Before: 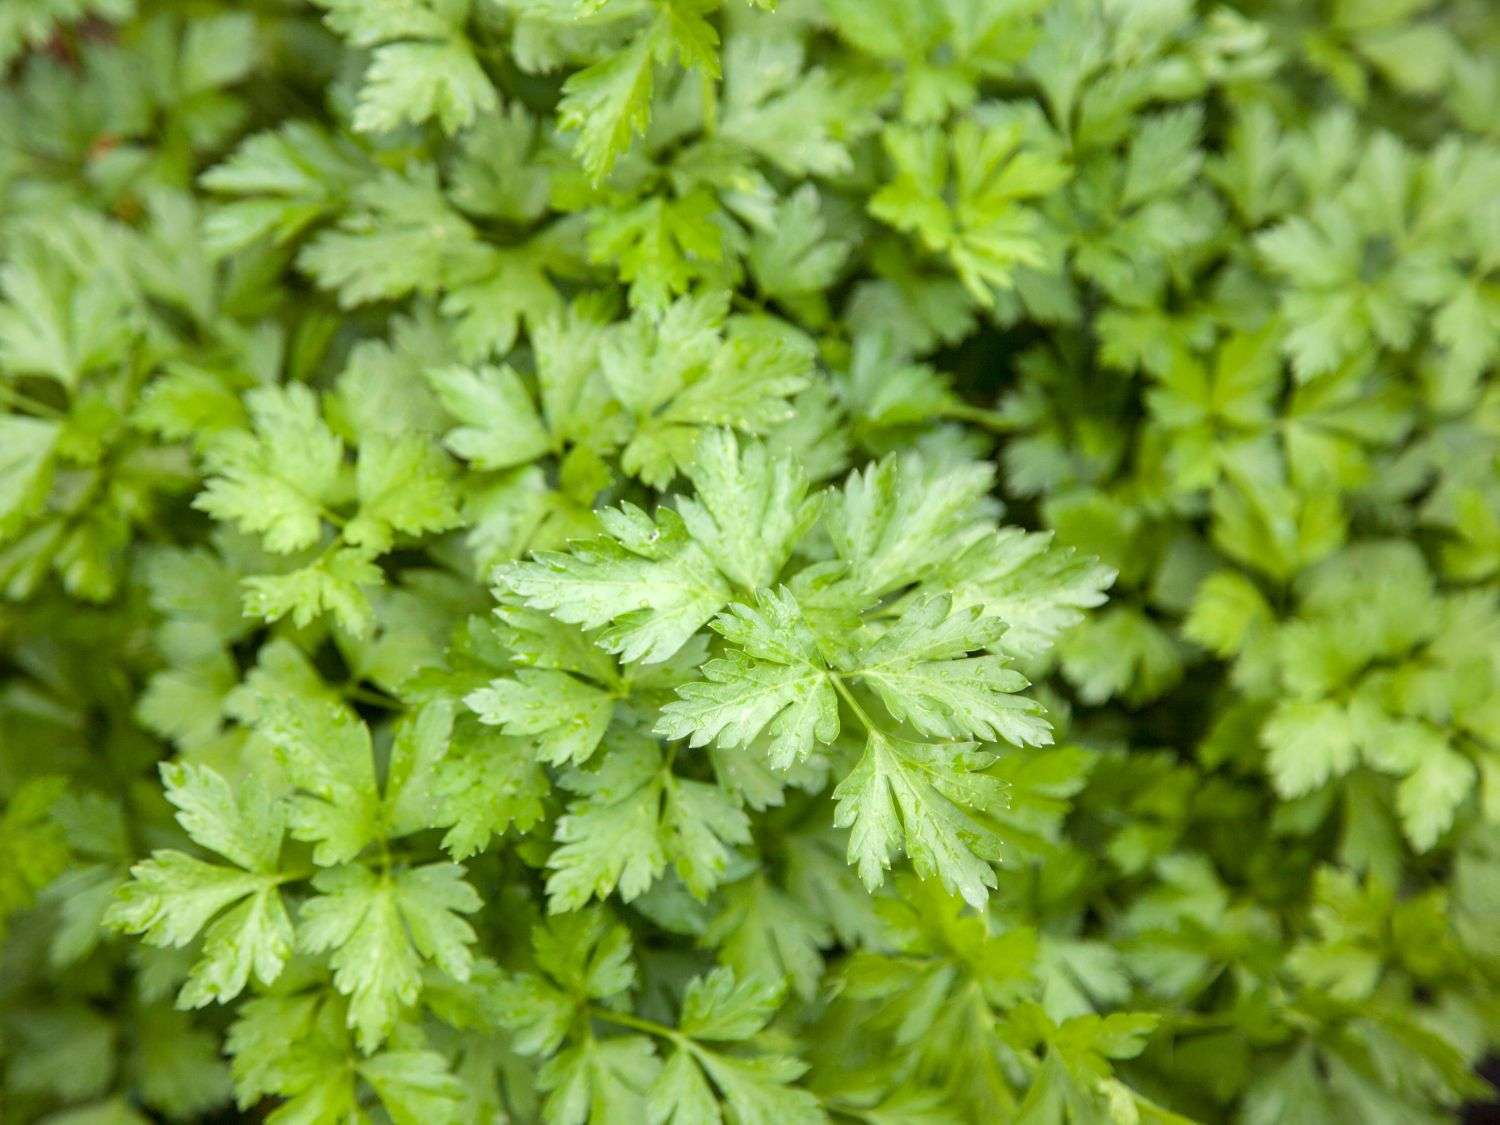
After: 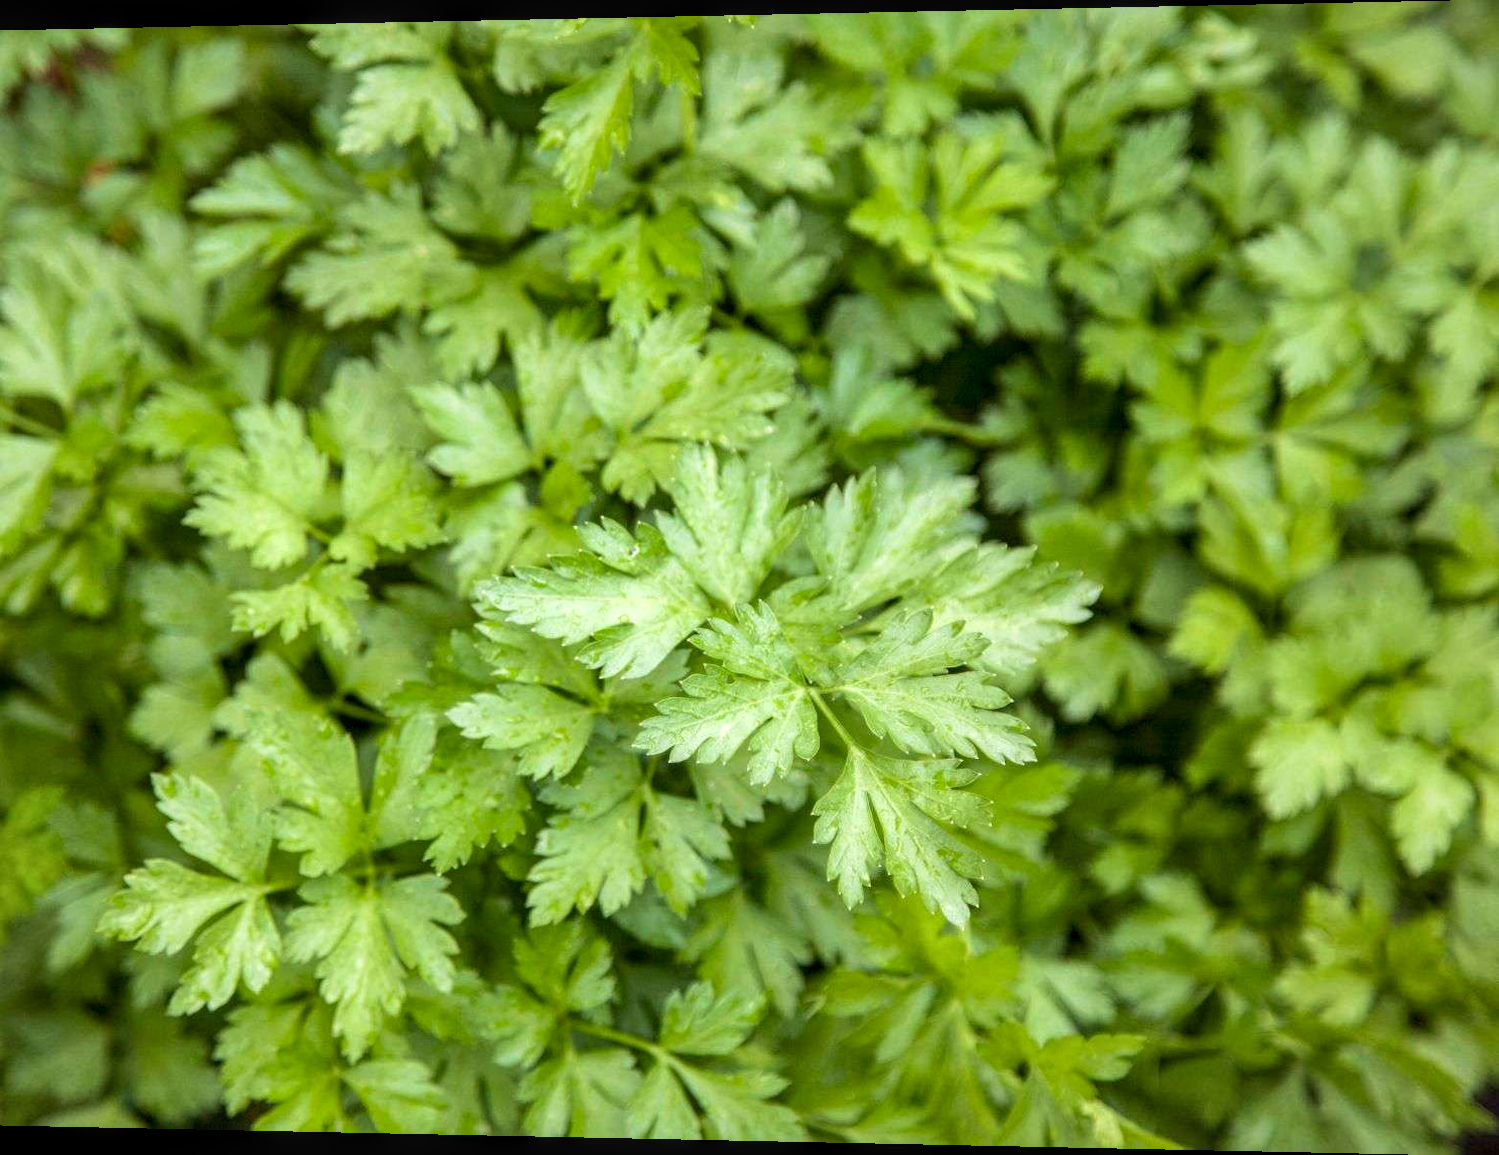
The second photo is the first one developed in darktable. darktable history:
velvia: on, module defaults
rotate and perspective: lens shift (horizontal) -0.055, automatic cropping off
local contrast: on, module defaults
